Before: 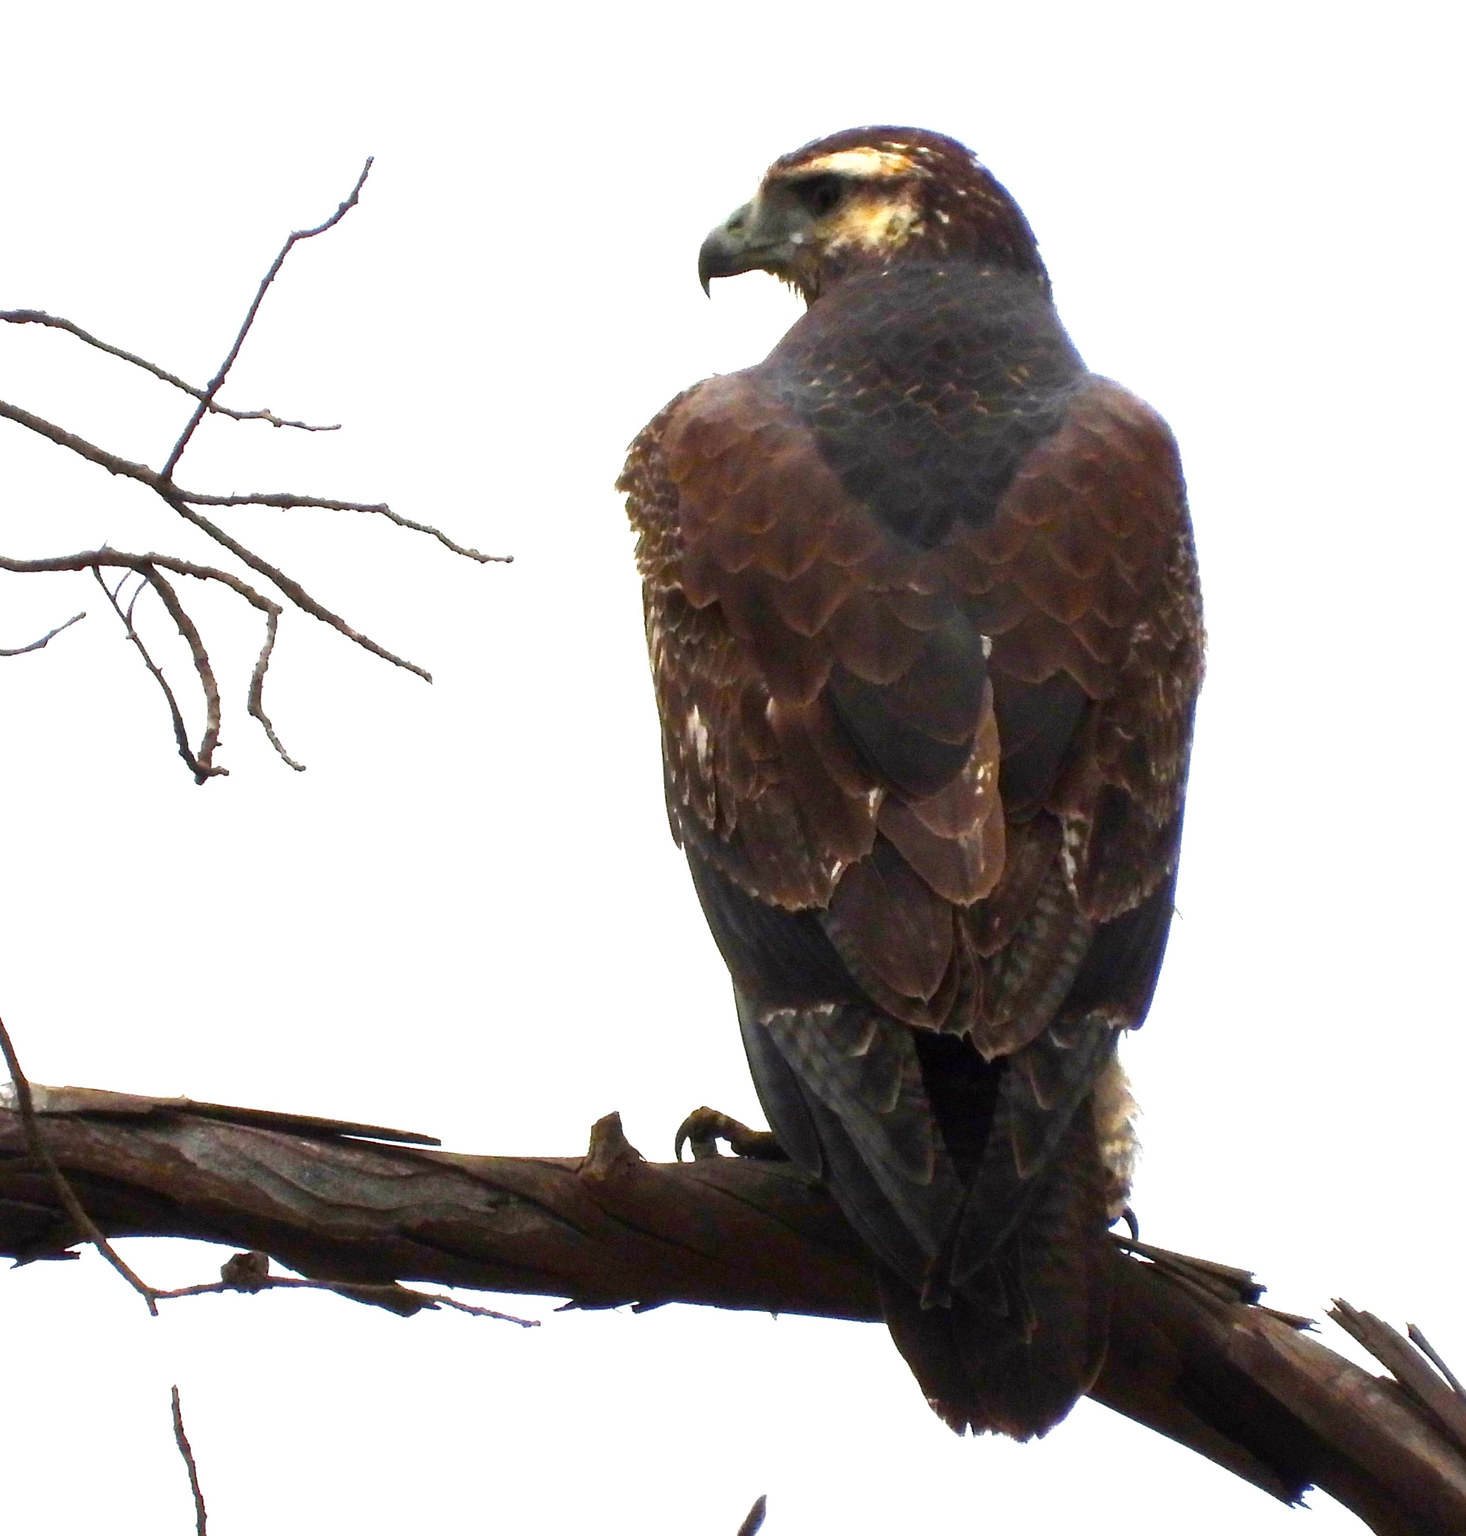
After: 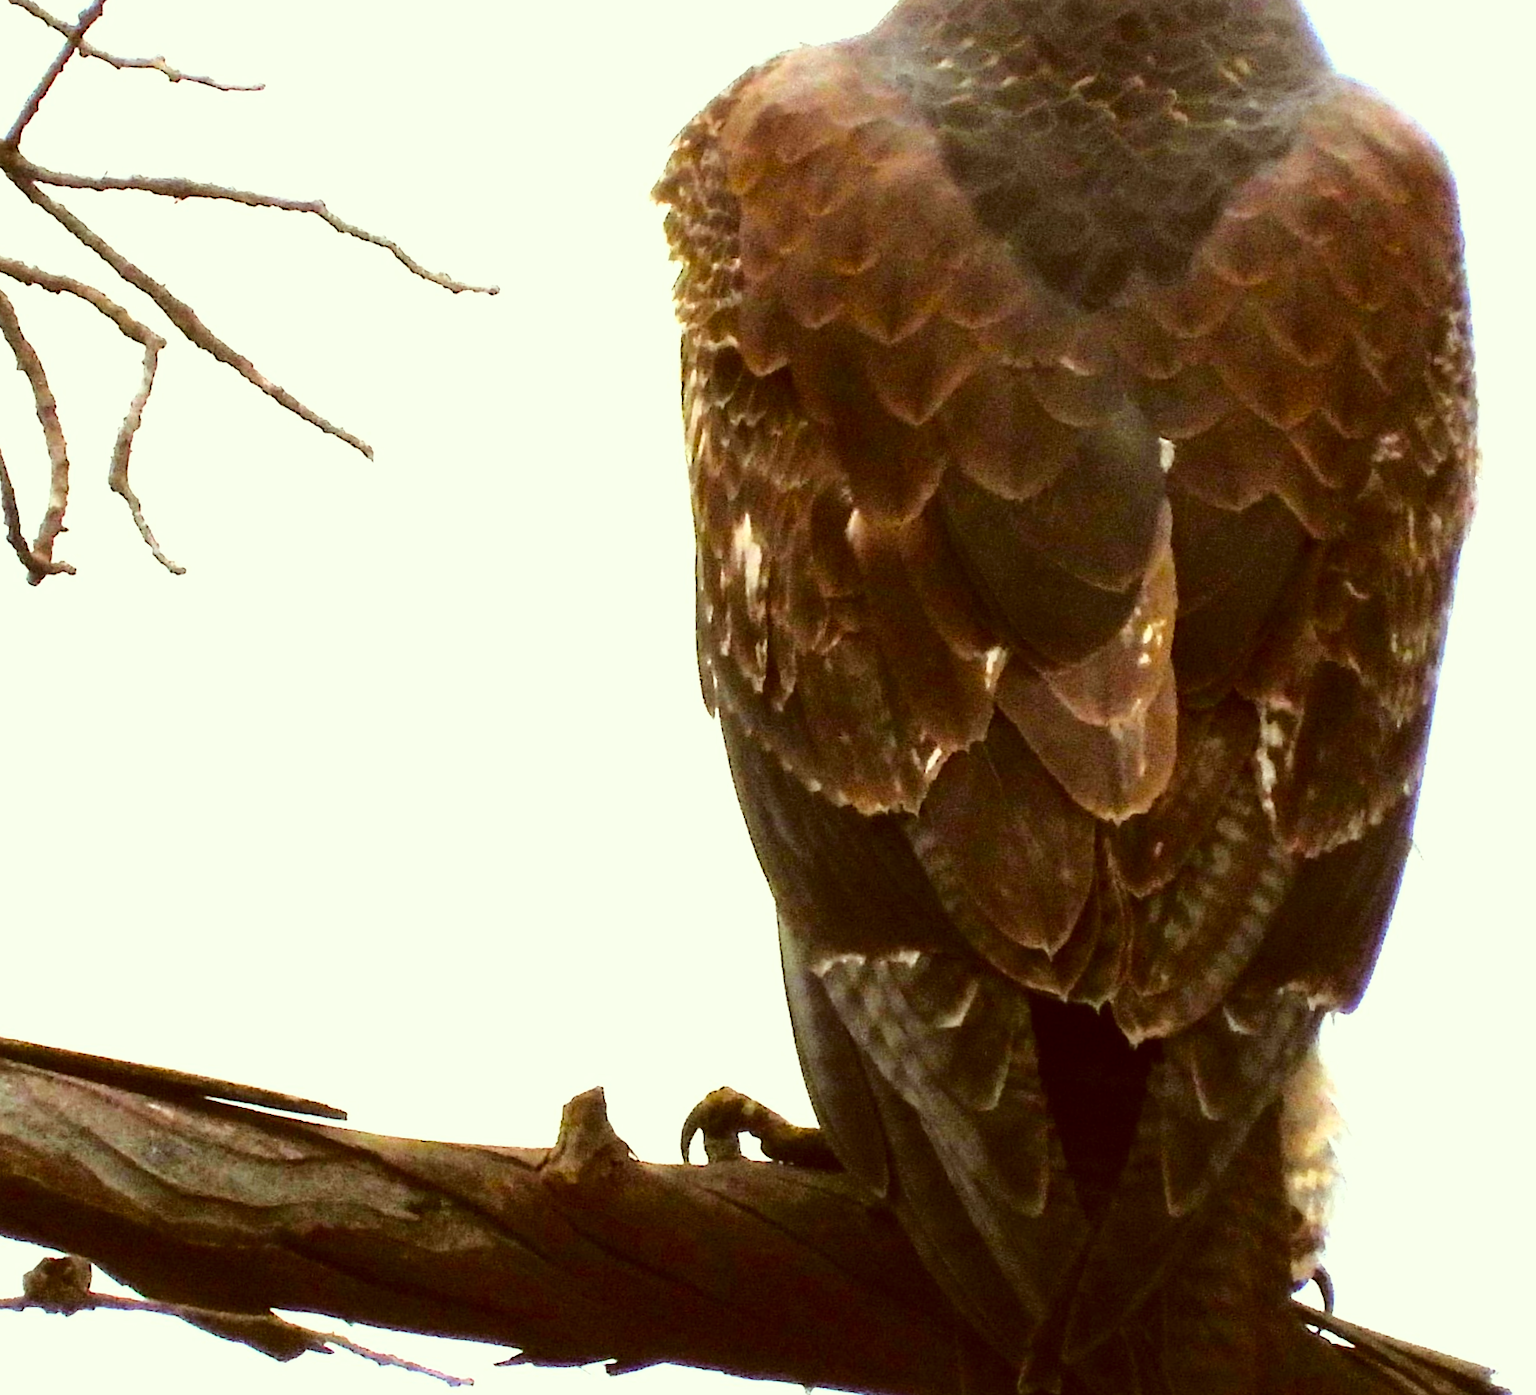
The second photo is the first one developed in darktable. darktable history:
base curve: curves: ch0 [(0, 0) (0.028, 0.03) (0.121, 0.232) (0.46, 0.748) (0.859, 0.968) (1, 1)]
color correction: highlights a* -5.94, highlights b* 9.48, shadows a* 10.12, shadows b* 23.94
crop and rotate: angle -3.37°, left 9.79%, top 20.73%, right 12.42%, bottom 11.82%
